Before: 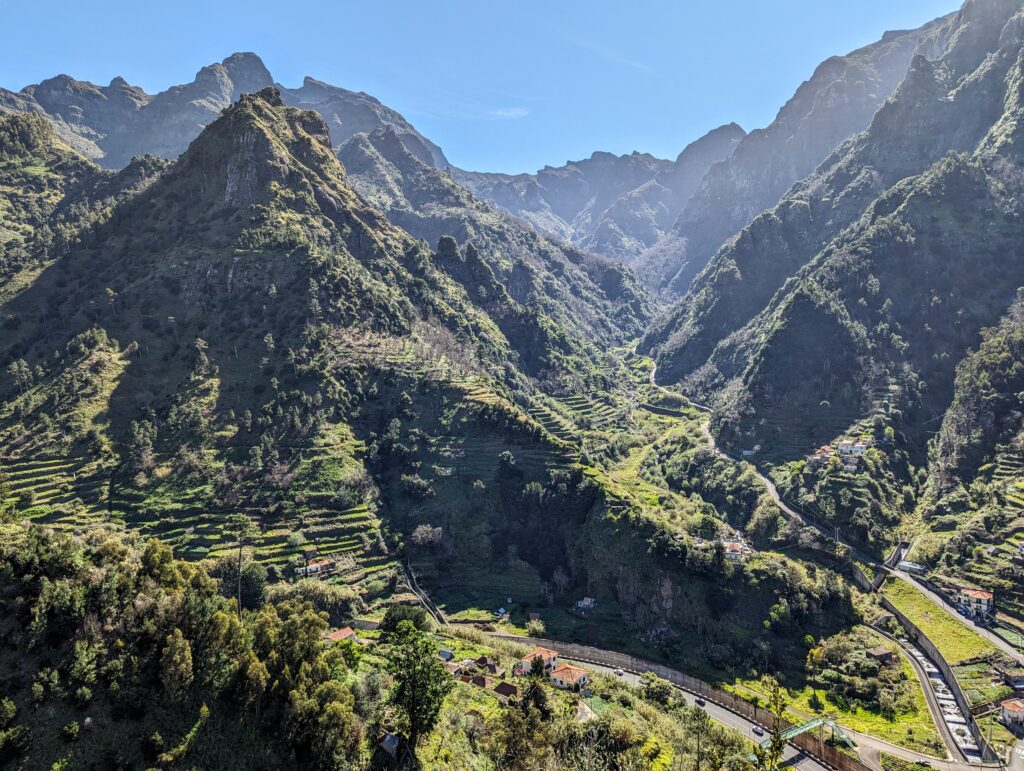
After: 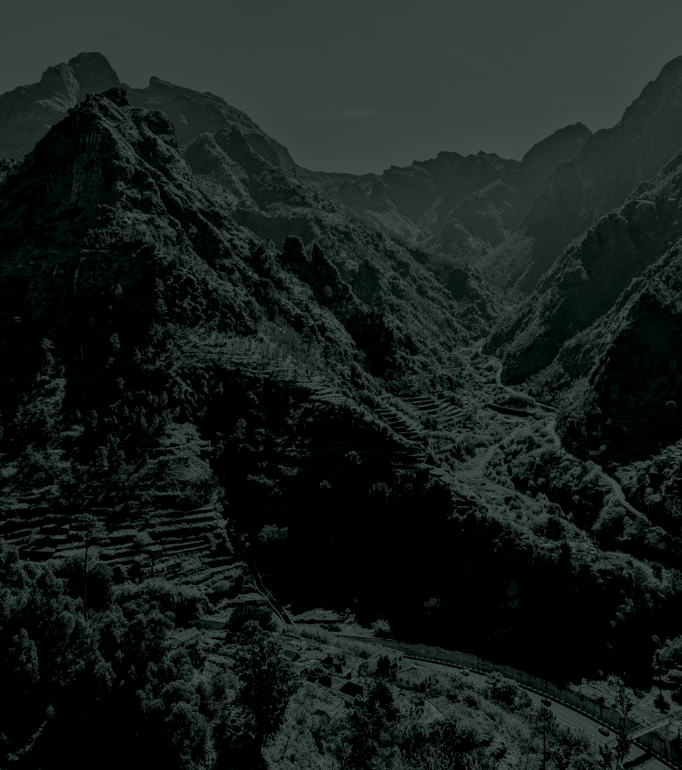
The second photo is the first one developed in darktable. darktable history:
exposure: black level correction 0.016, exposure -0.009 EV, compensate highlight preservation false
colorize: hue 90°, saturation 19%, lightness 1.59%, version 1
color balance: output saturation 120%
crop and rotate: left 15.055%, right 18.278%
contrast brightness saturation: contrast 0.07
